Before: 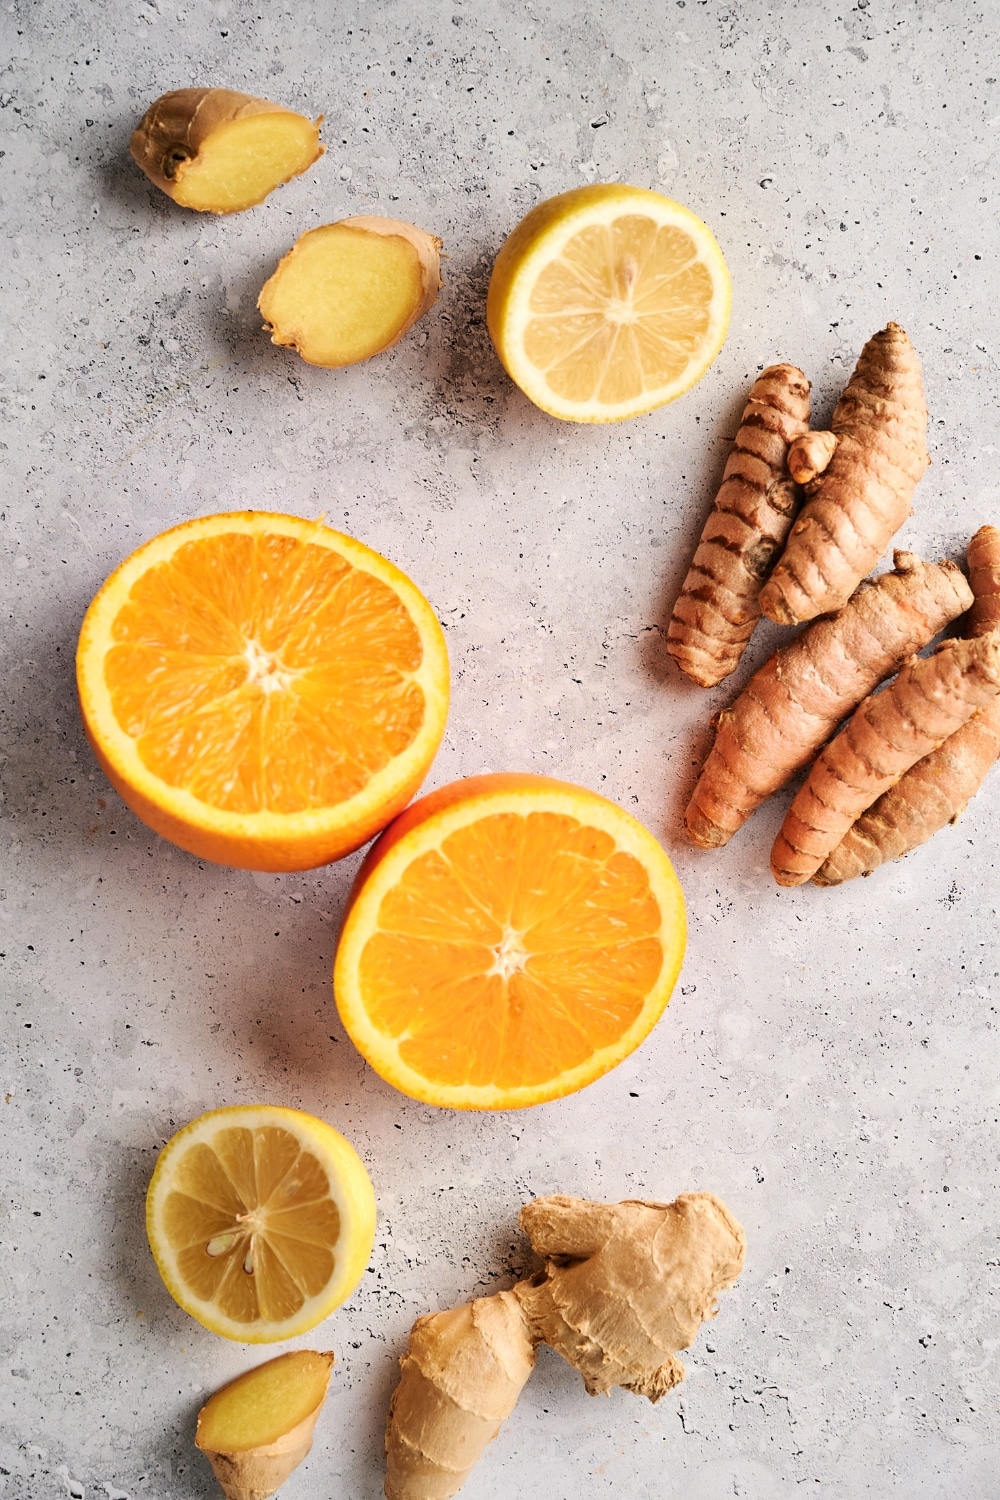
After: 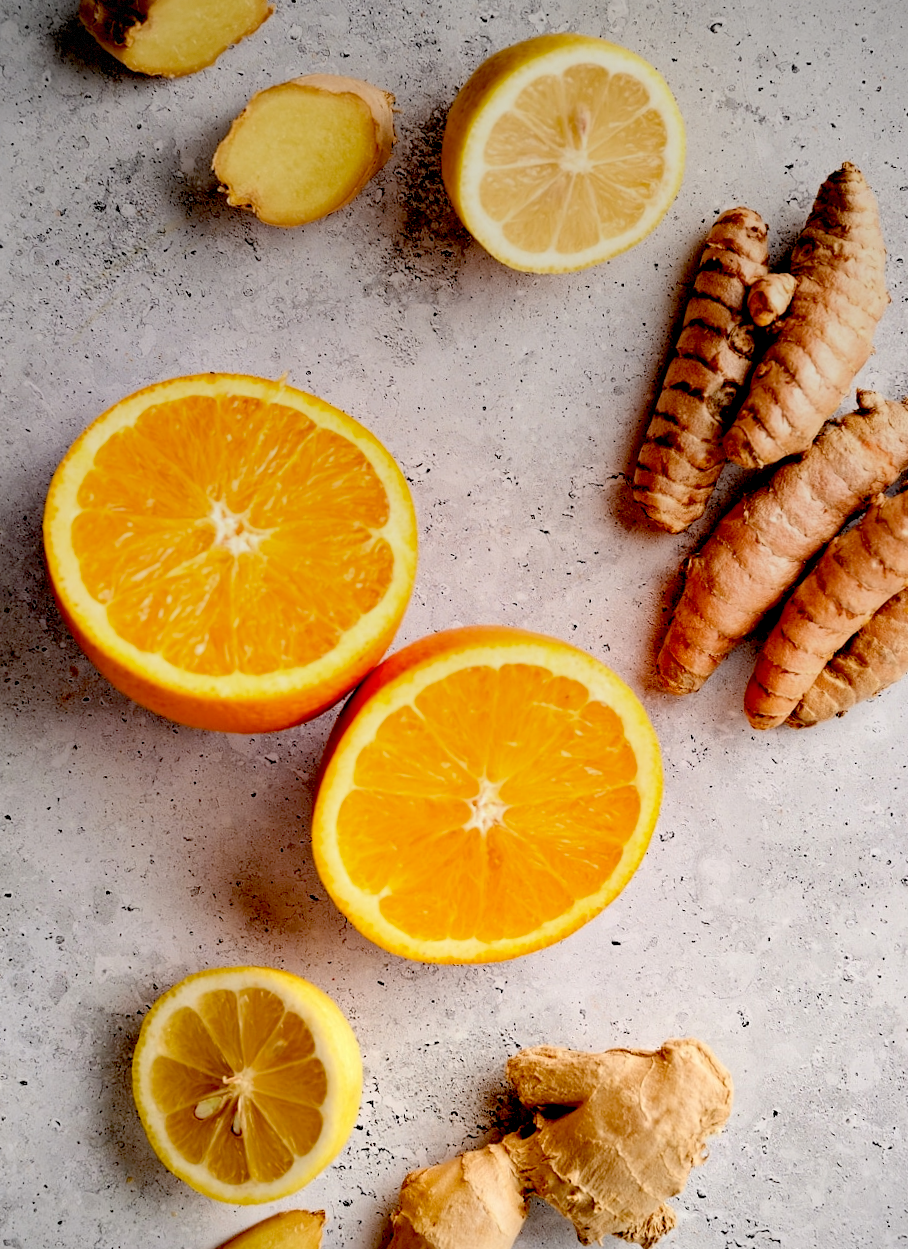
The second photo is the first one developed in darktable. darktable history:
rotate and perspective: rotation -2°, crop left 0.022, crop right 0.978, crop top 0.049, crop bottom 0.951
exposure: black level correction 0.056, compensate highlight preservation false
crop: left 3.305%, top 6.436%, right 6.389%, bottom 3.258%
graduated density: on, module defaults
vignetting: fall-off start 97.28%, fall-off radius 79%, brightness -0.462, saturation -0.3, width/height ratio 1.114, dithering 8-bit output, unbound false
